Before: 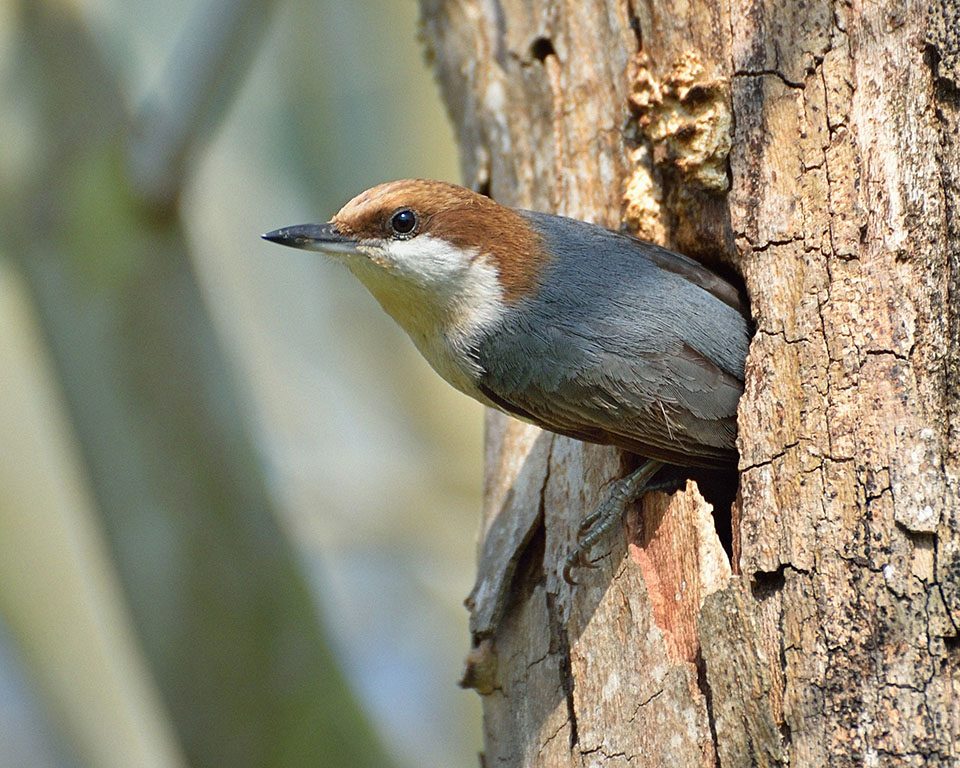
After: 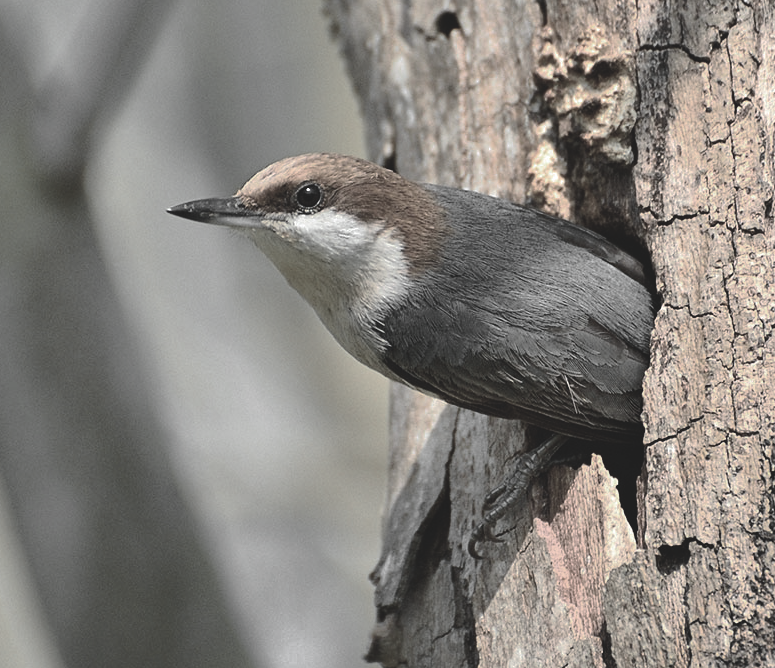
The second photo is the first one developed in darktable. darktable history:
tone curve: curves: ch0 [(0, 0) (0.003, 0.017) (0.011, 0.017) (0.025, 0.017) (0.044, 0.019) (0.069, 0.03) (0.1, 0.046) (0.136, 0.066) (0.177, 0.104) (0.224, 0.151) (0.277, 0.231) (0.335, 0.321) (0.399, 0.454) (0.468, 0.567) (0.543, 0.674) (0.623, 0.763) (0.709, 0.82) (0.801, 0.872) (0.898, 0.934) (1, 1)], color space Lab, independent channels, preserve colors none
tone equalizer: edges refinement/feathering 500, mask exposure compensation -1.57 EV, preserve details no
exposure: black level correction -0.04, exposure 0.062 EV, compensate highlight preservation false
color zones: curves: ch0 [(0, 0.613) (0.01, 0.613) (0.245, 0.448) (0.498, 0.529) (0.642, 0.665) (0.879, 0.777) (0.99, 0.613)]; ch1 [(0, 0.035) (0.121, 0.189) (0.259, 0.197) (0.415, 0.061) (0.589, 0.022) (0.732, 0.022) (0.857, 0.026) (0.991, 0.053)]
crop: left 9.983%, top 3.471%, right 9.226%, bottom 9.536%
base curve: curves: ch0 [(0, 0) (0.841, 0.609) (1, 1)], preserve colors none
